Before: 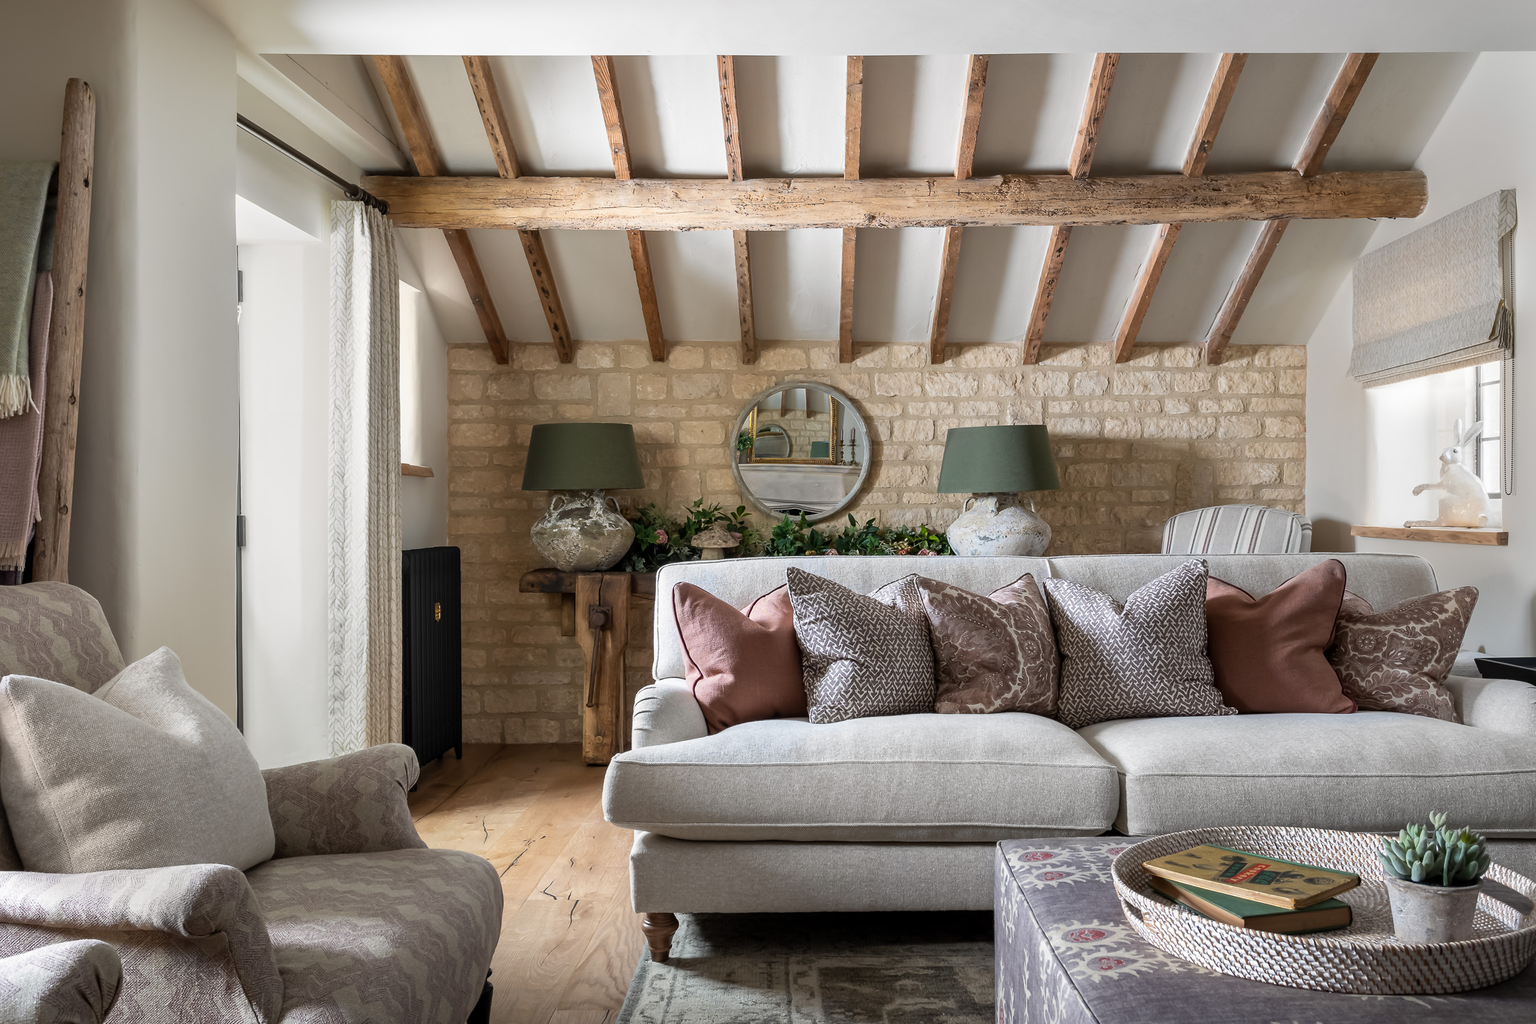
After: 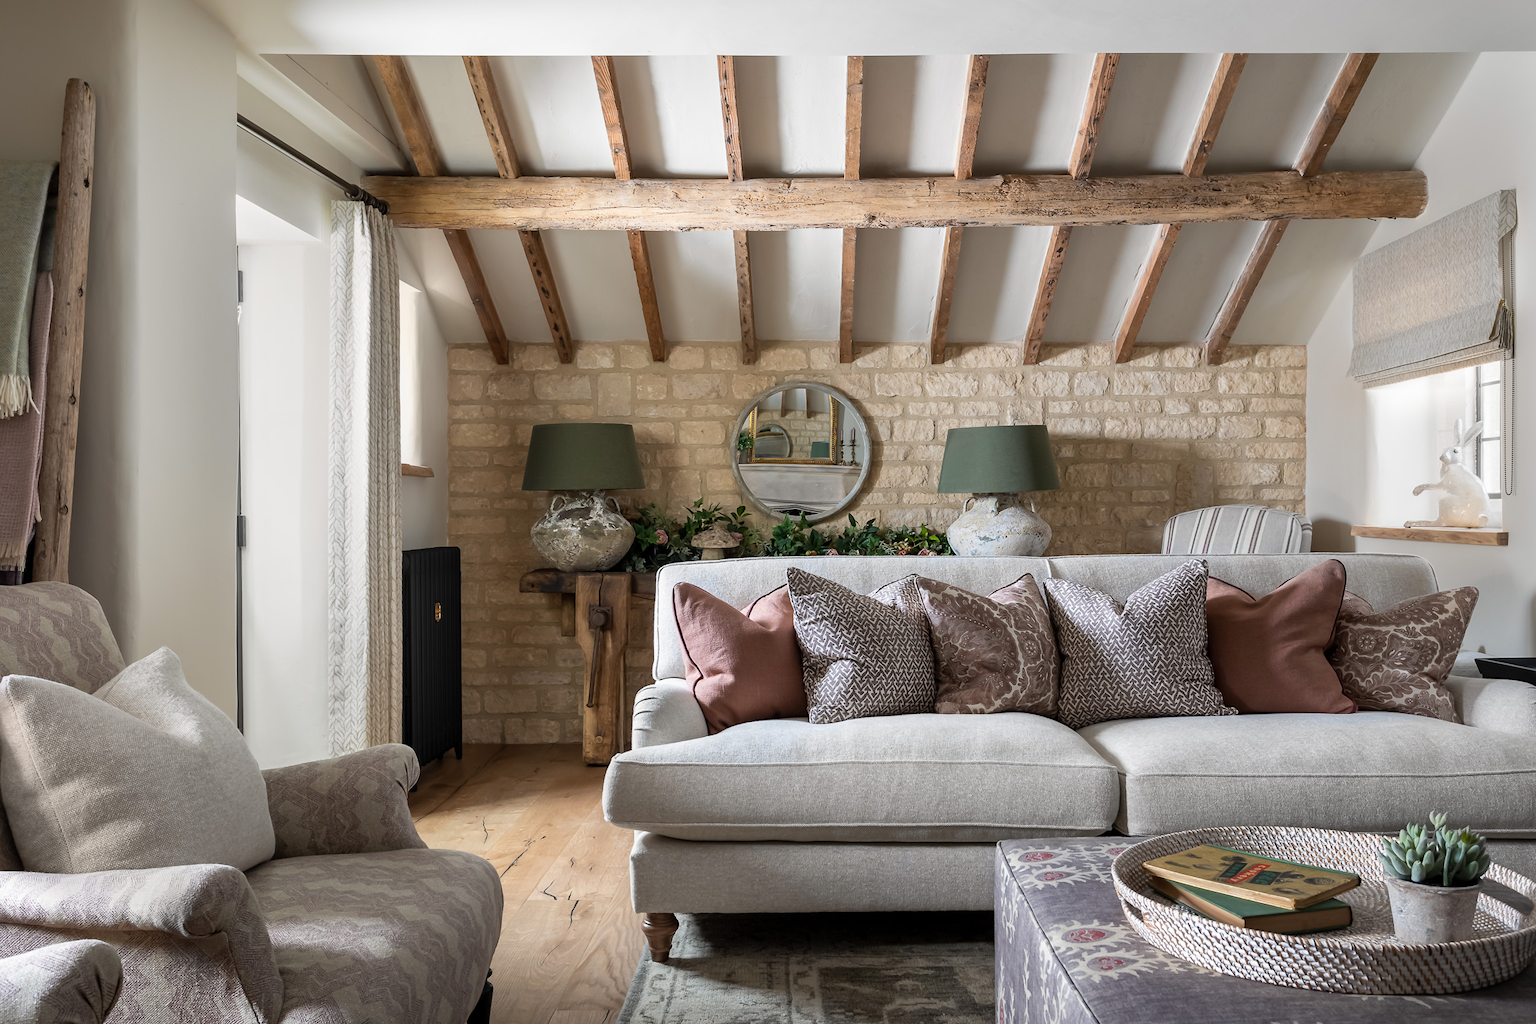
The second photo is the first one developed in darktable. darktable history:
color correction: highlights b* -0.059, saturation 0.979
